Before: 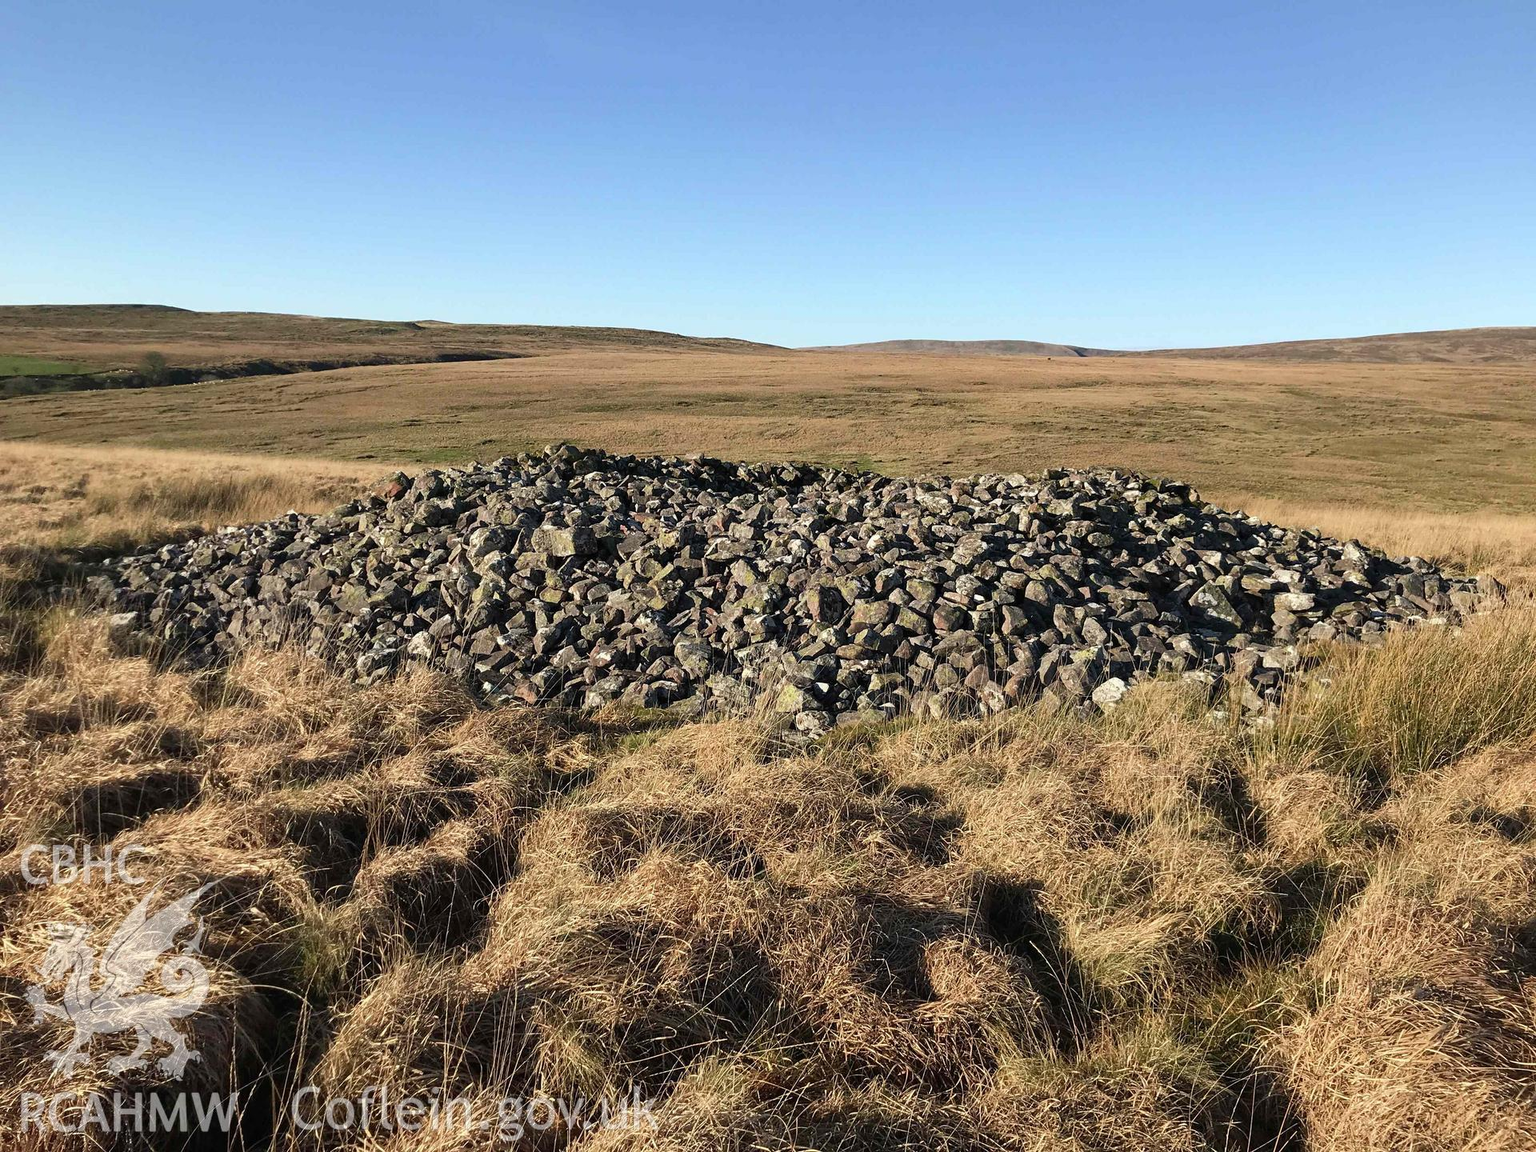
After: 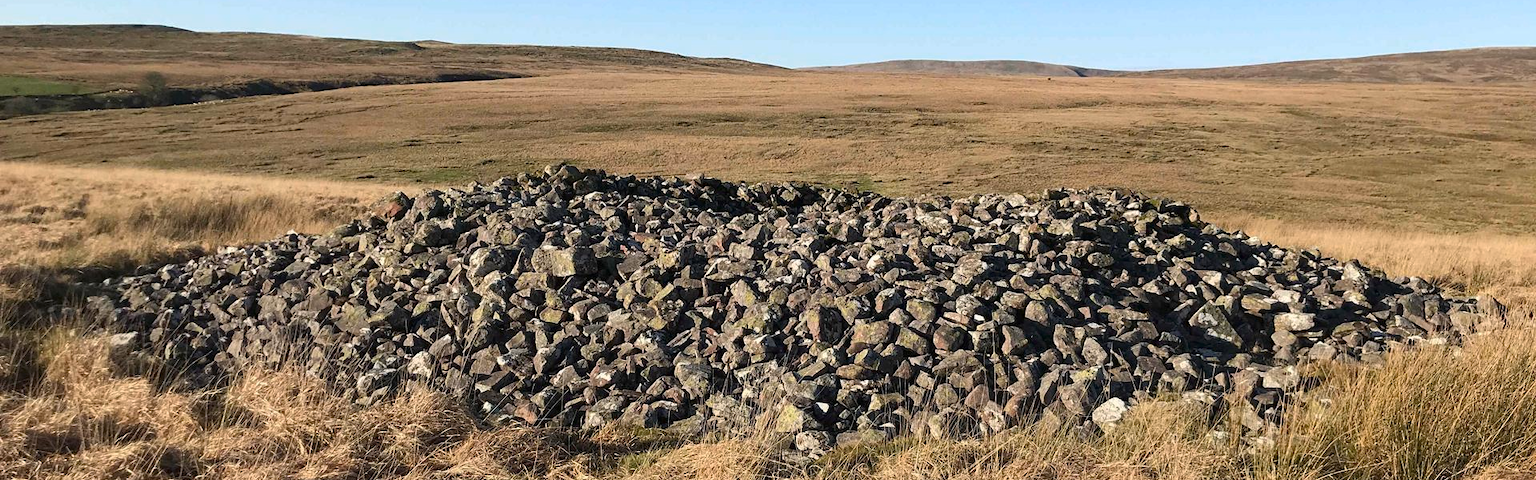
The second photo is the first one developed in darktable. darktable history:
crop and rotate: top 24.361%, bottom 33.912%
